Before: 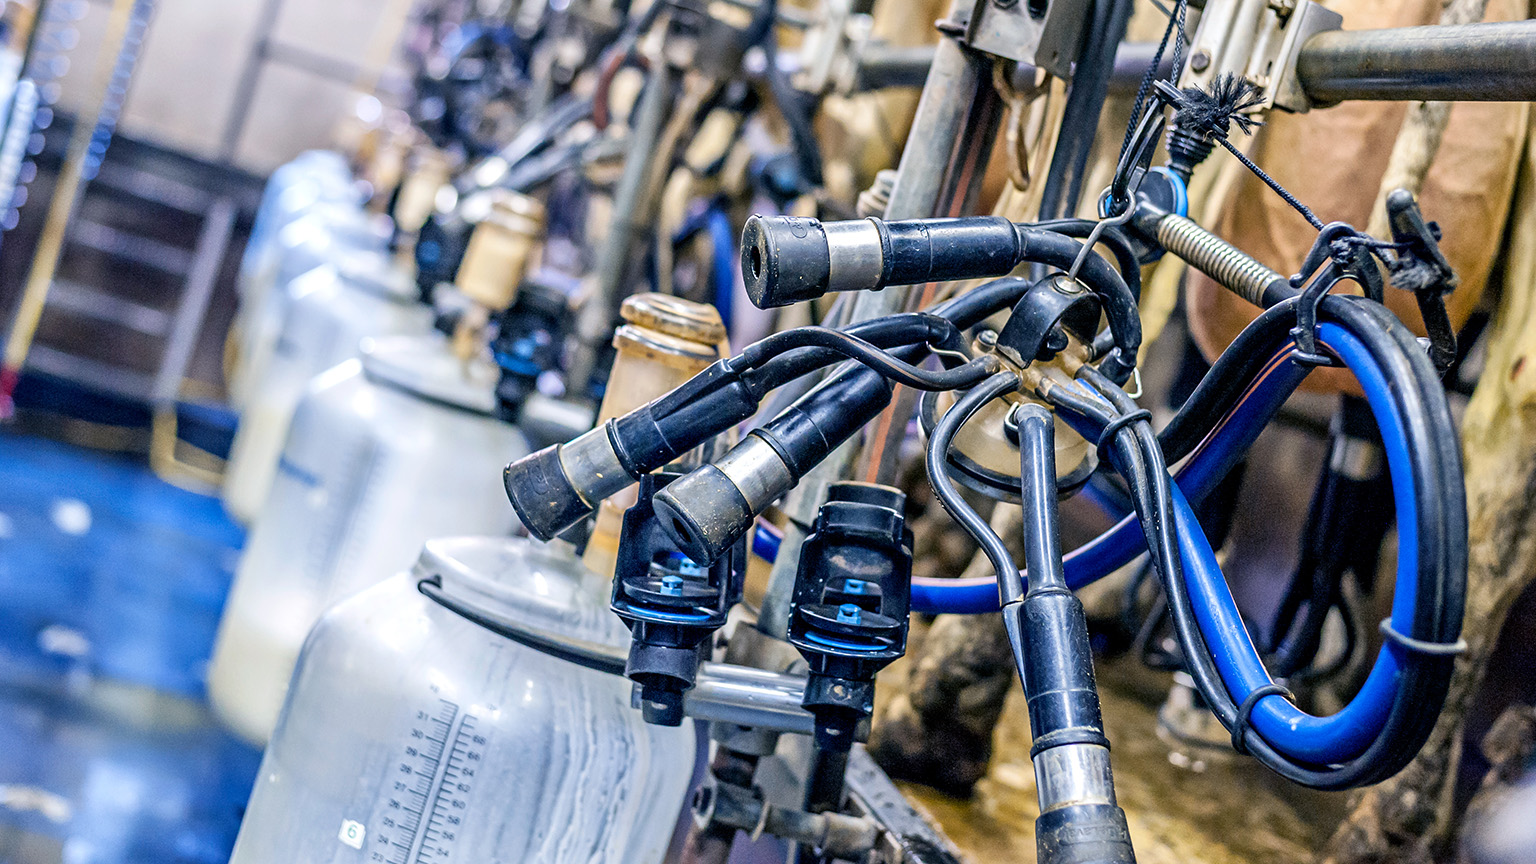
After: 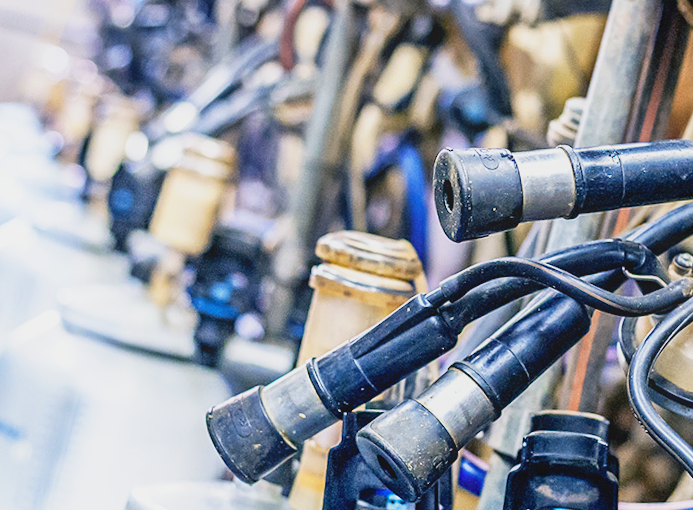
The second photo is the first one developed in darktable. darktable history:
crop: left 20.248%, top 10.86%, right 35.675%, bottom 34.321%
rotate and perspective: rotation -2.56°, automatic cropping off
base curve: curves: ch0 [(0, 0) (0.088, 0.125) (0.176, 0.251) (0.354, 0.501) (0.613, 0.749) (1, 0.877)], preserve colors none
contrast equalizer: y [[0.439, 0.44, 0.442, 0.457, 0.493, 0.498], [0.5 ×6], [0.5 ×6], [0 ×6], [0 ×6]], mix 0.76
